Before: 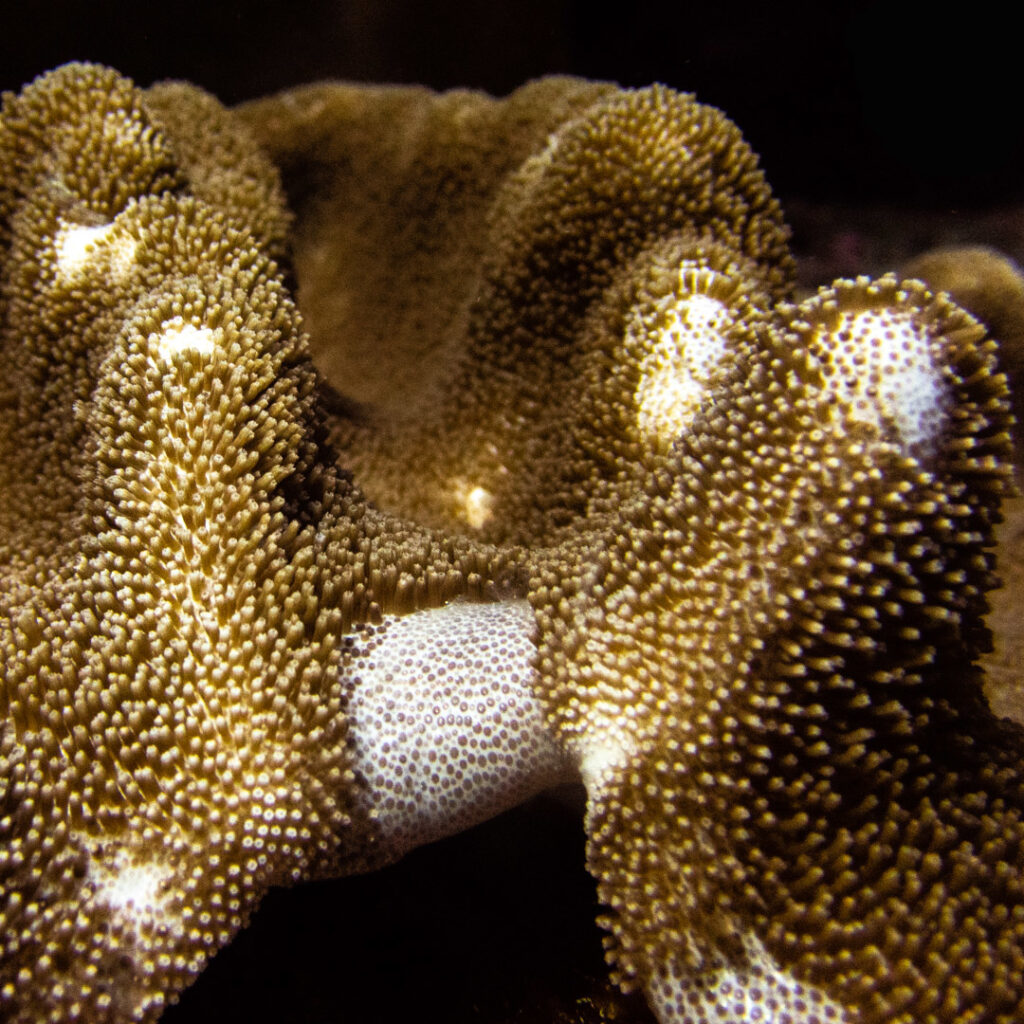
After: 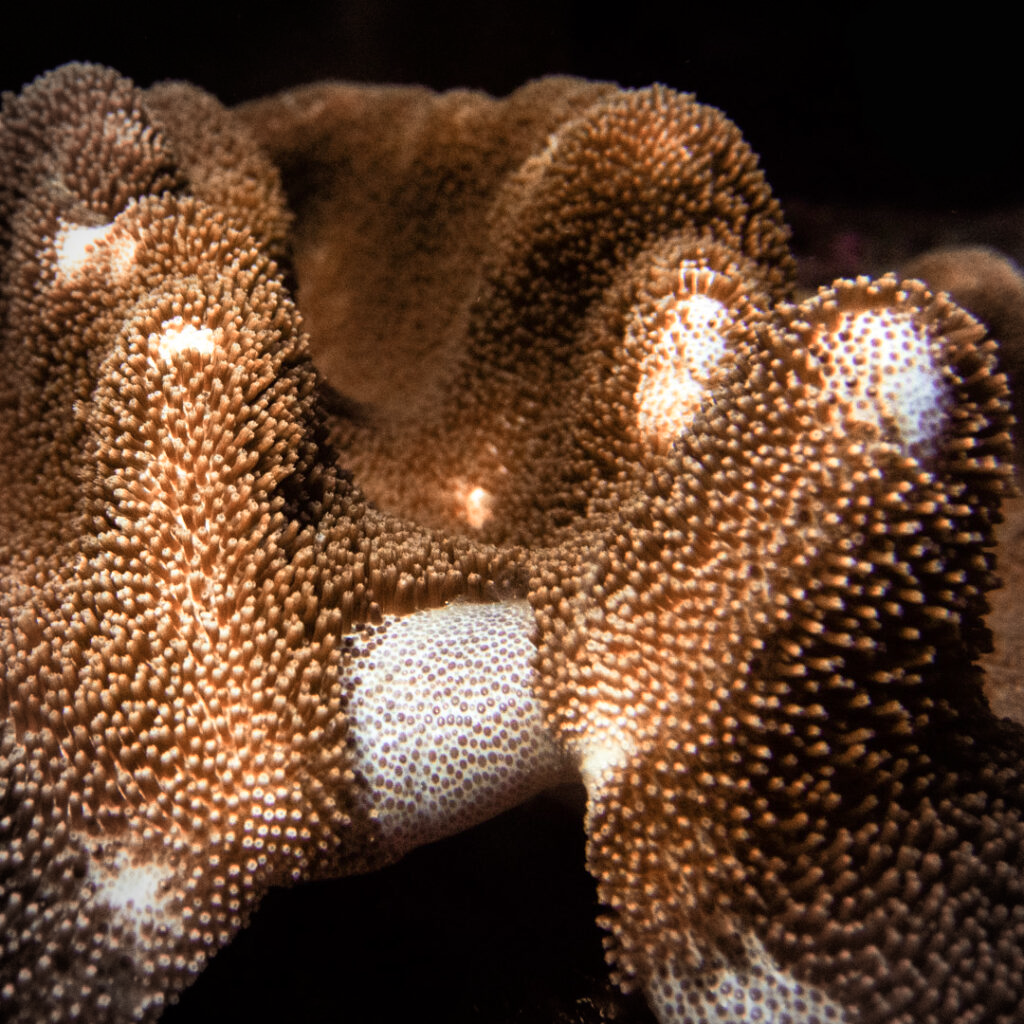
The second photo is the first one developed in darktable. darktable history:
vignetting: fall-off start 89.32%, fall-off radius 43.68%, width/height ratio 1.157
color zones: curves: ch2 [(0, 0.5) (0.084, 0.497) (0.323, 0.335) (0.4, 0.497) (1, 0.5)]
velvia: on, module defaults
